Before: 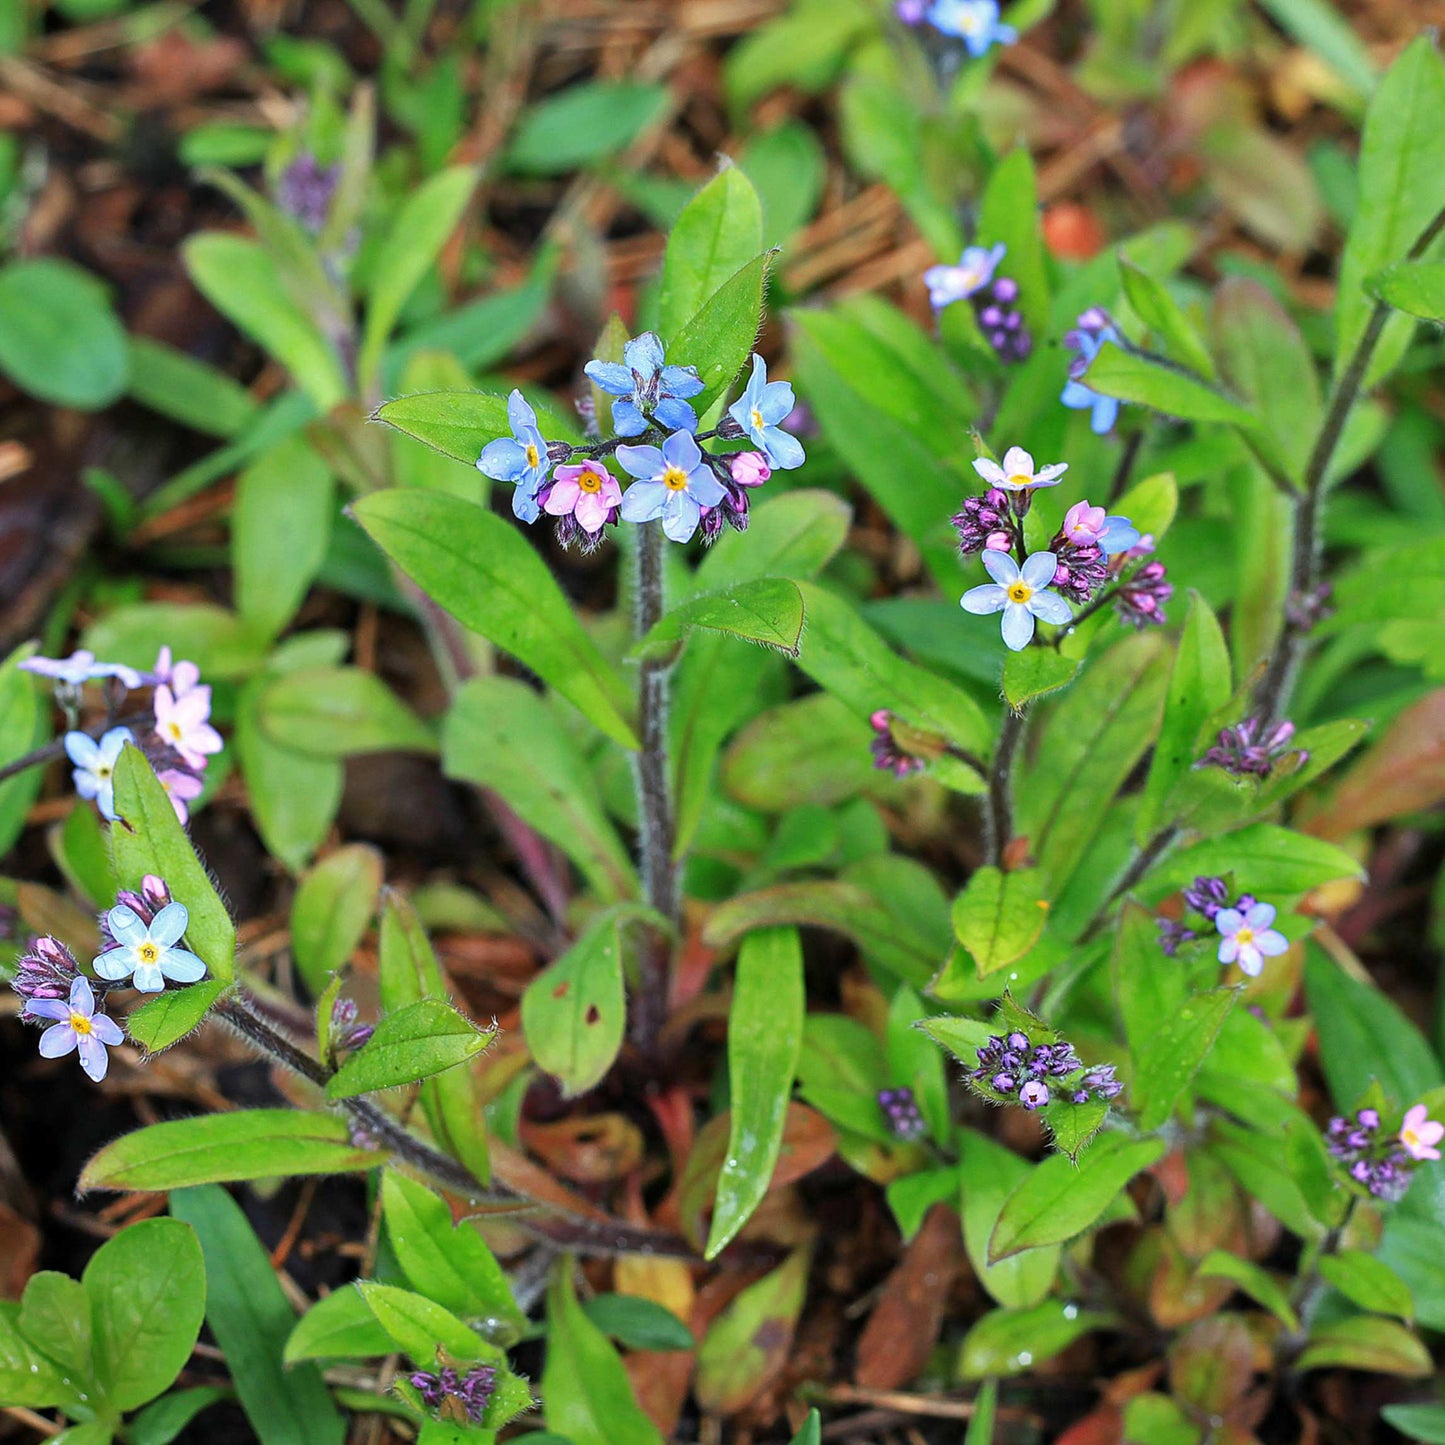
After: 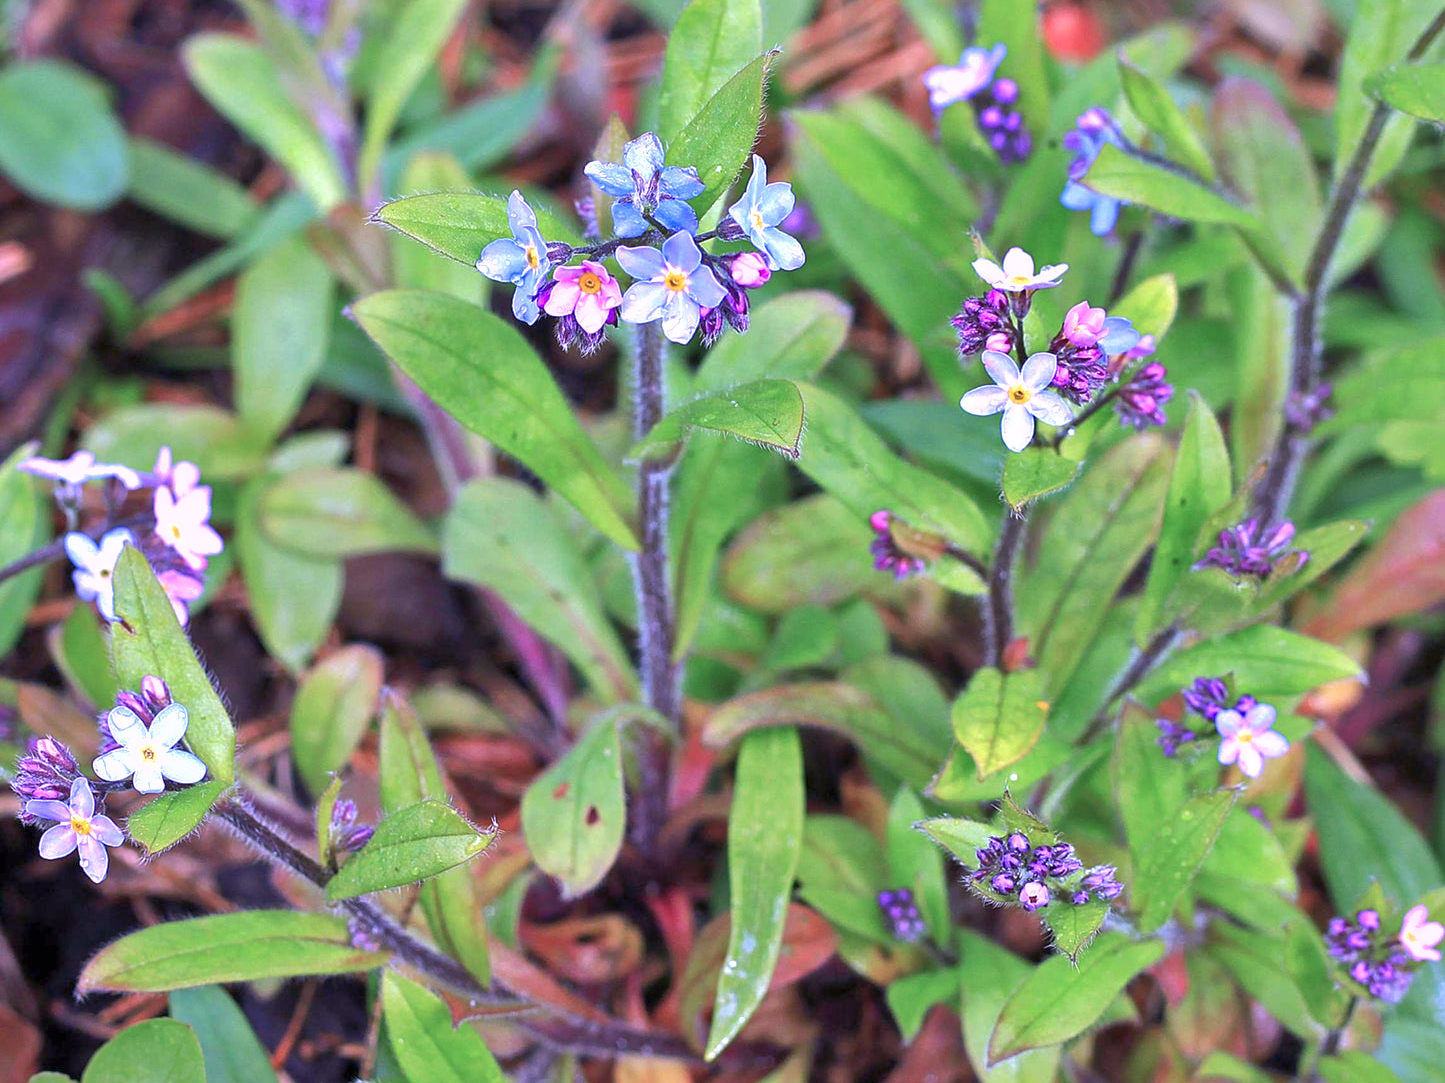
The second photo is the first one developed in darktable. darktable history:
color calibration: output R [1.107, -0.012, -0.003, 0], output B [0, 0, 1.308, 0], illuminant custom, x 0.389, y 0.387, temperature 3838.64 K
crop: top 13.819%, bottom 11.169%
exposure: black level correction 0, exposure 0.5 EV, compensate exposure bias true, compensate highlight preservation false
shadows and highlights: on, module defaults
